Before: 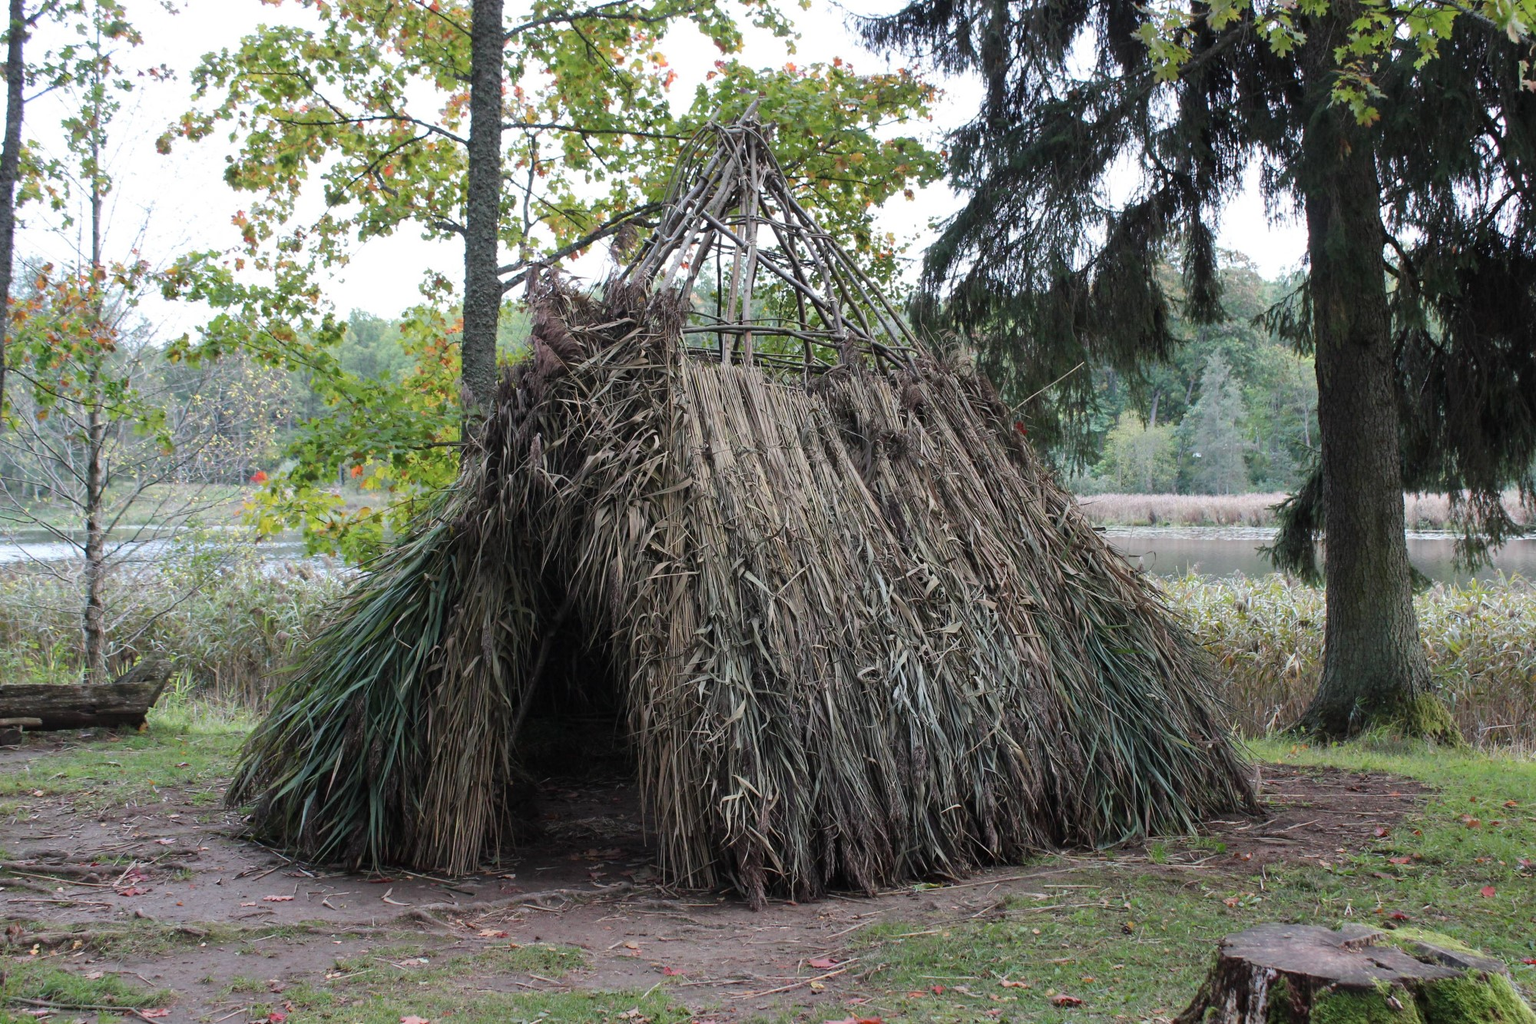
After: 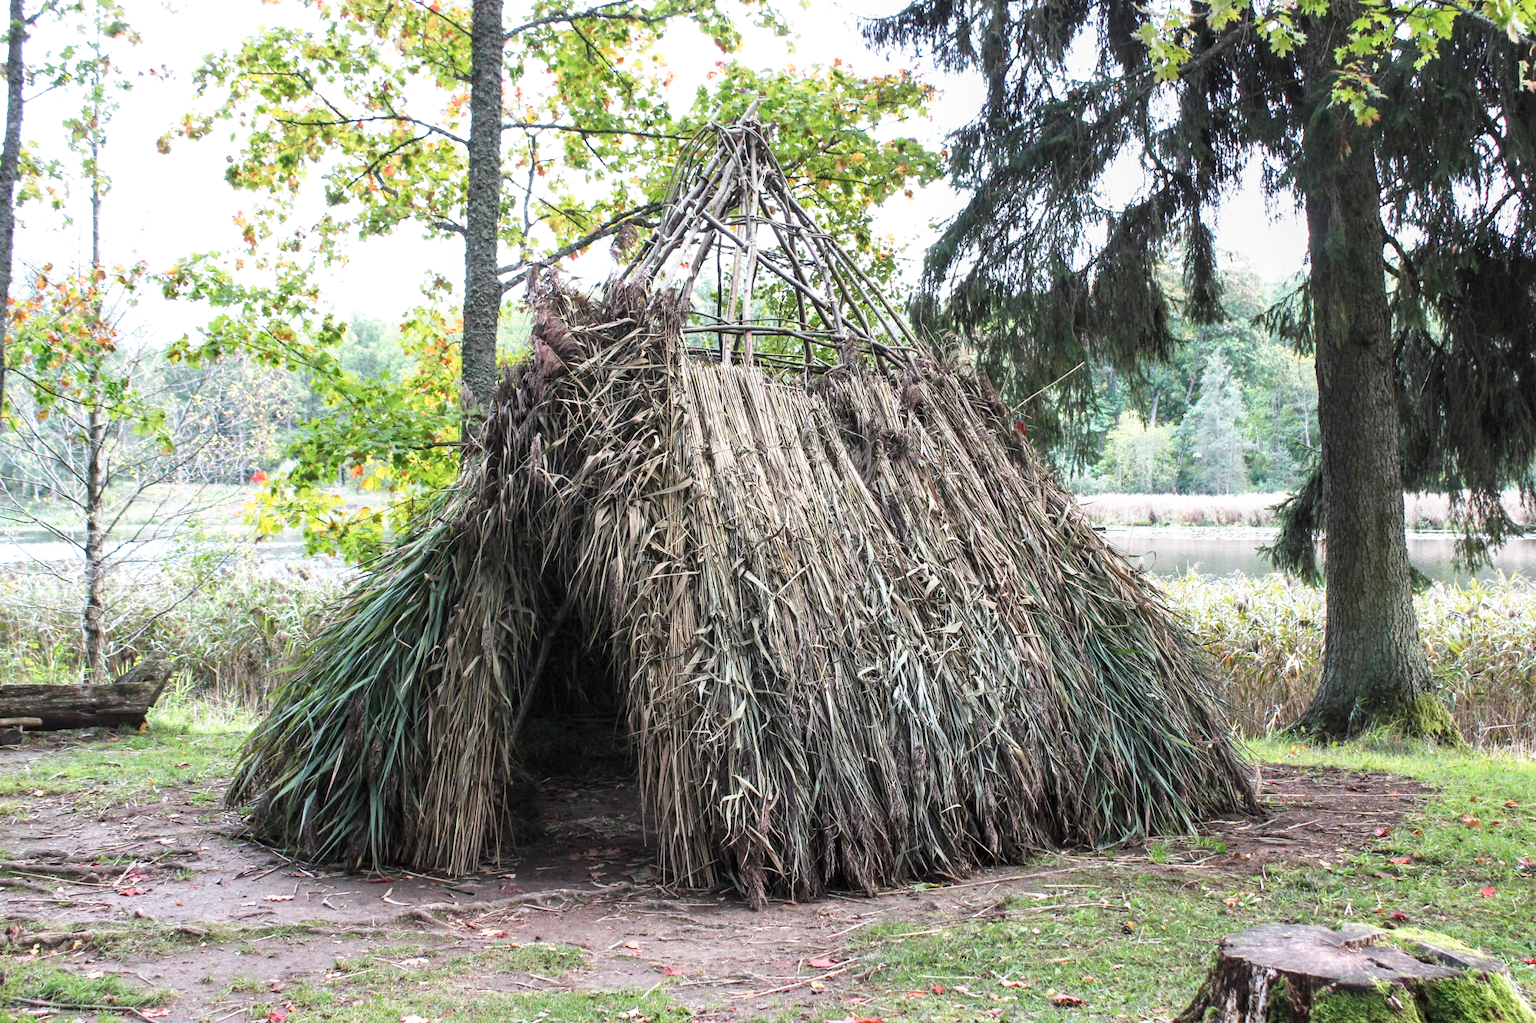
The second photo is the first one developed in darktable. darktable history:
local contrast: on, module defaults
base curve: curves: ch0 [(0, 0) (0.495, 0.917) (1, 1)], preserve colors none
